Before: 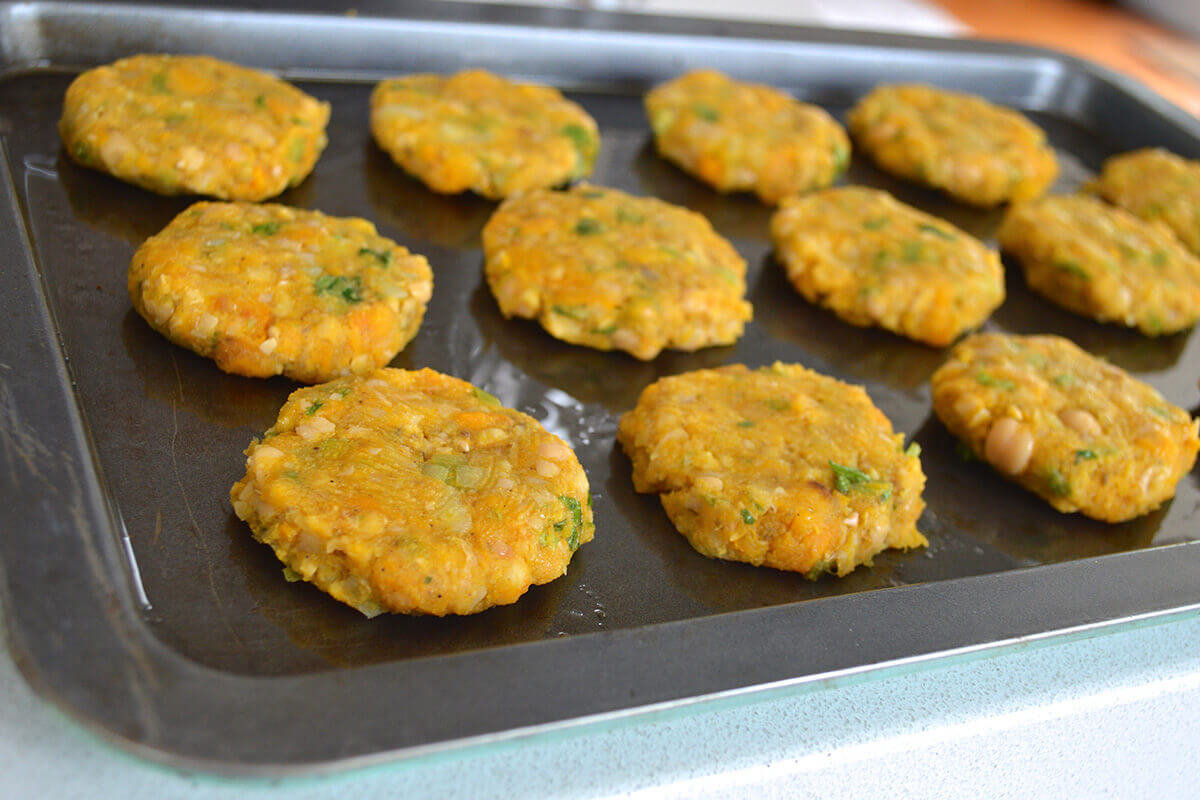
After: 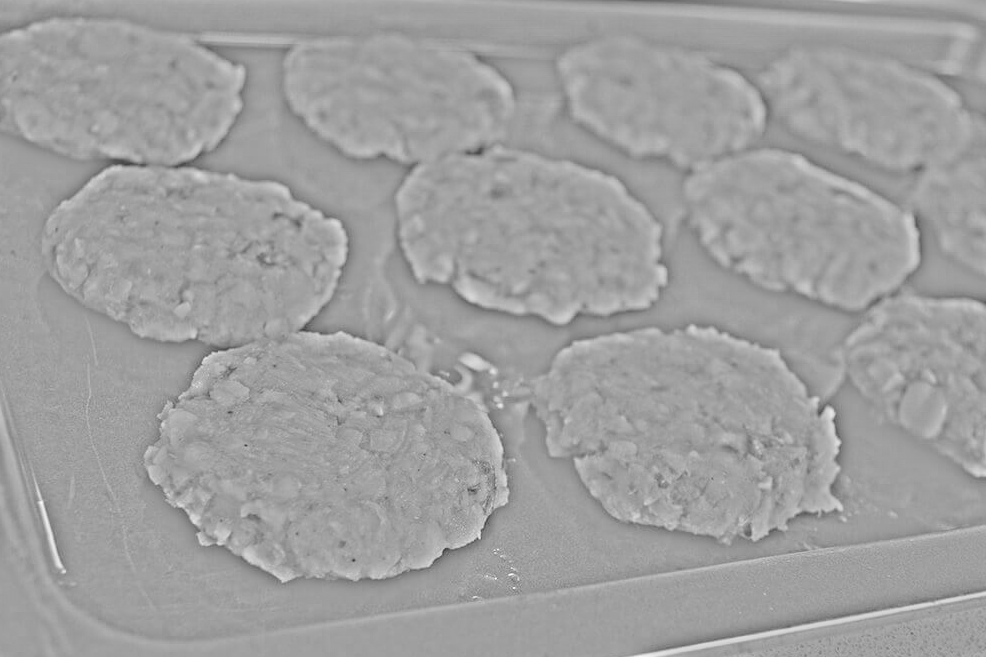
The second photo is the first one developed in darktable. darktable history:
crop and rotate: left 7.196%, top 4.574%, right 10.605%, bottom 13.178%
base curve: curves: ch0 [(0, 0) (0.028, 0.03) (0.121, 0.232) (0.46, 0.748) (0.859, 0.968) (1, 1)], preserve colors none
monochrome: on, module defaults
highpass: sharpness 25.84%, contrast boost 14.94%
local contrast: on, module defaults
